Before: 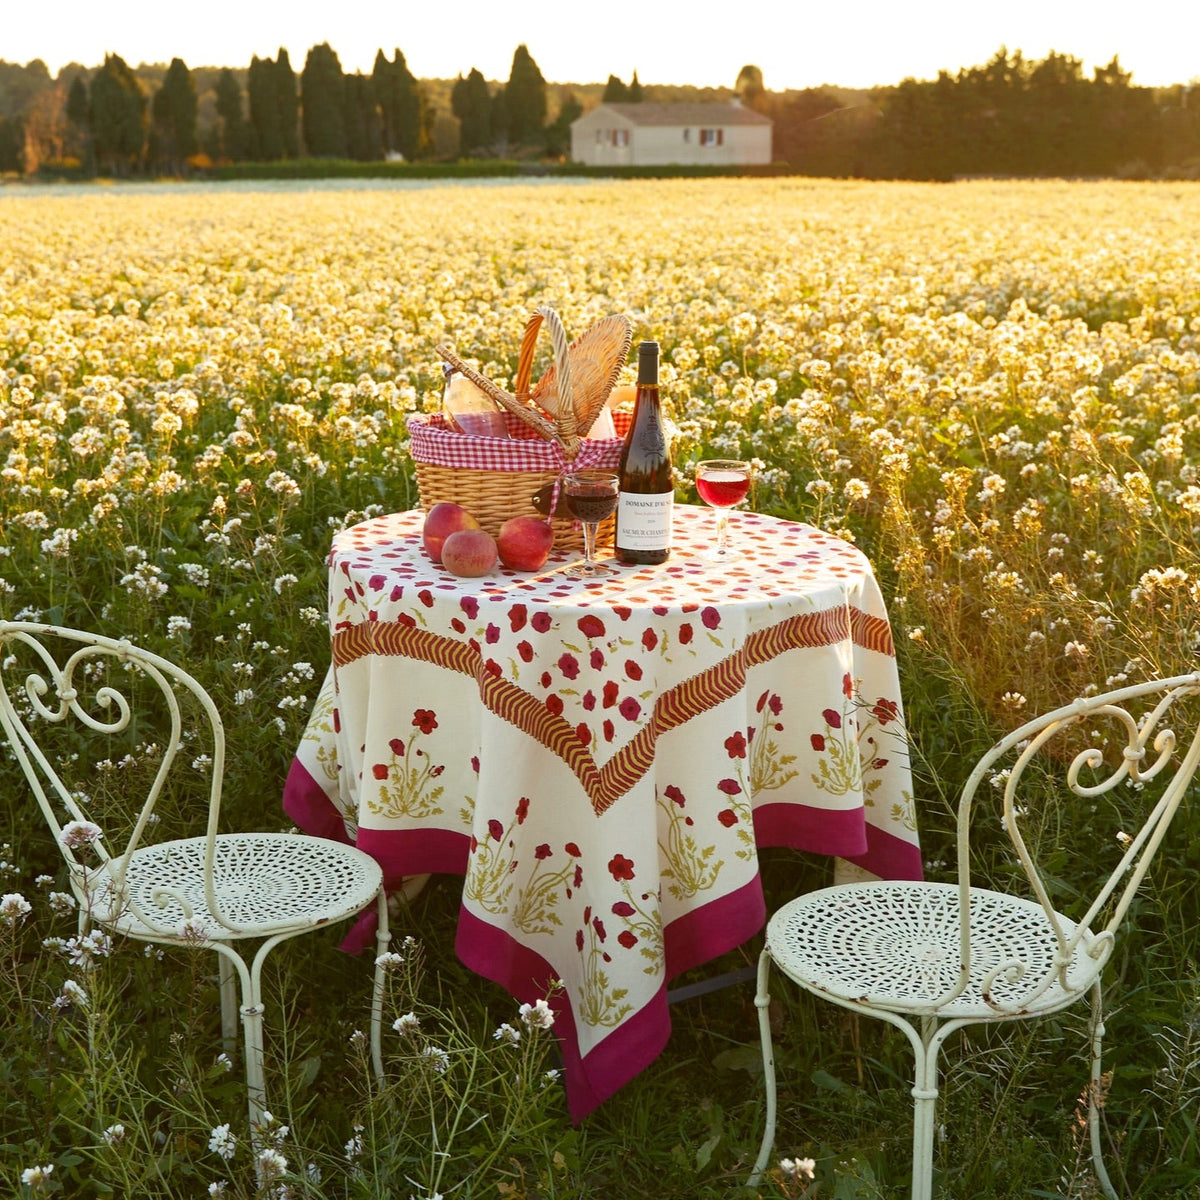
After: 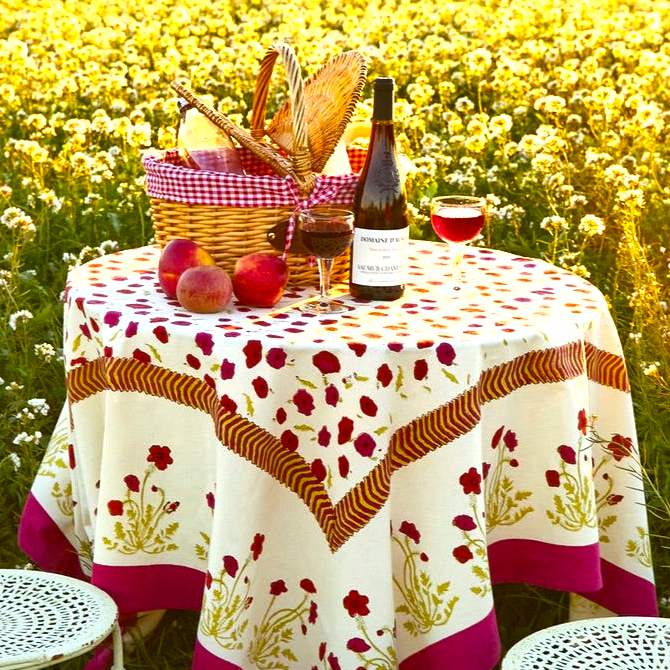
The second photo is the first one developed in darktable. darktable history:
crop and rotate: left 22.13%, top 22.054%, right 22.026%, bottom 22.102%
white balance: red 0.988, blue 1.017
shadows and highlights: highlights color adjustment 0%, low approximation 0.01, soften with gaussian
color balance rgb: perceptual saturation grading › global saturation 25%, global vibrance 20%
exposure: exposure 0.64 EV, compensate highlight preservation false
local contrast: mode bilateral grid, contrast 30, coarseness 25, midtone range 0.2
